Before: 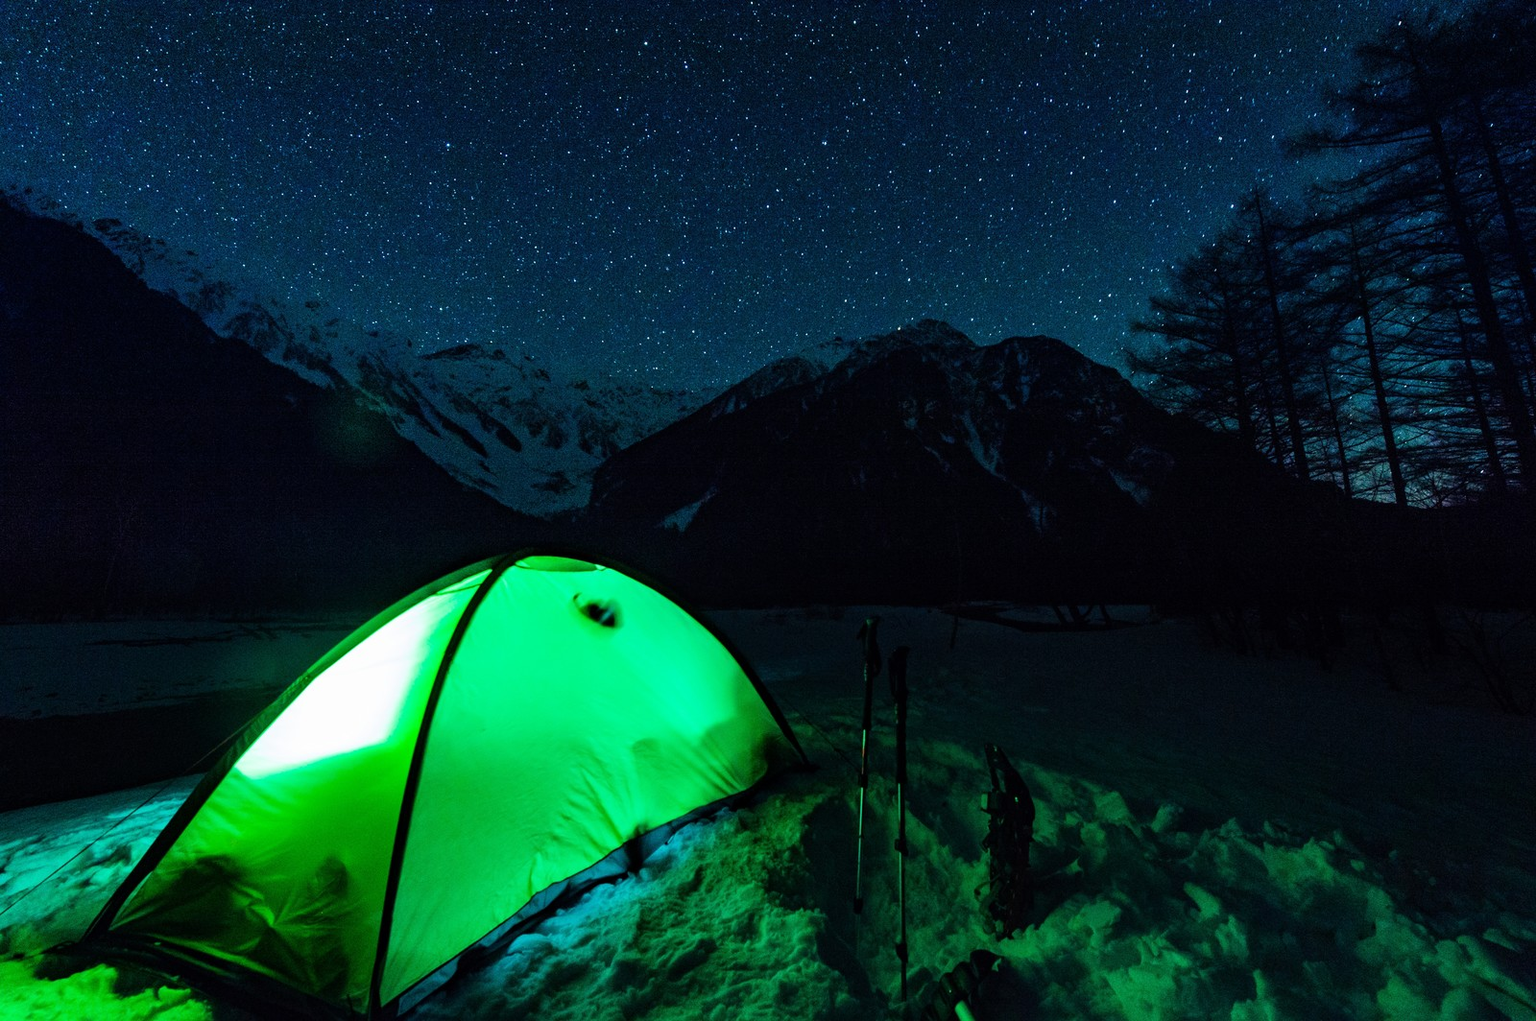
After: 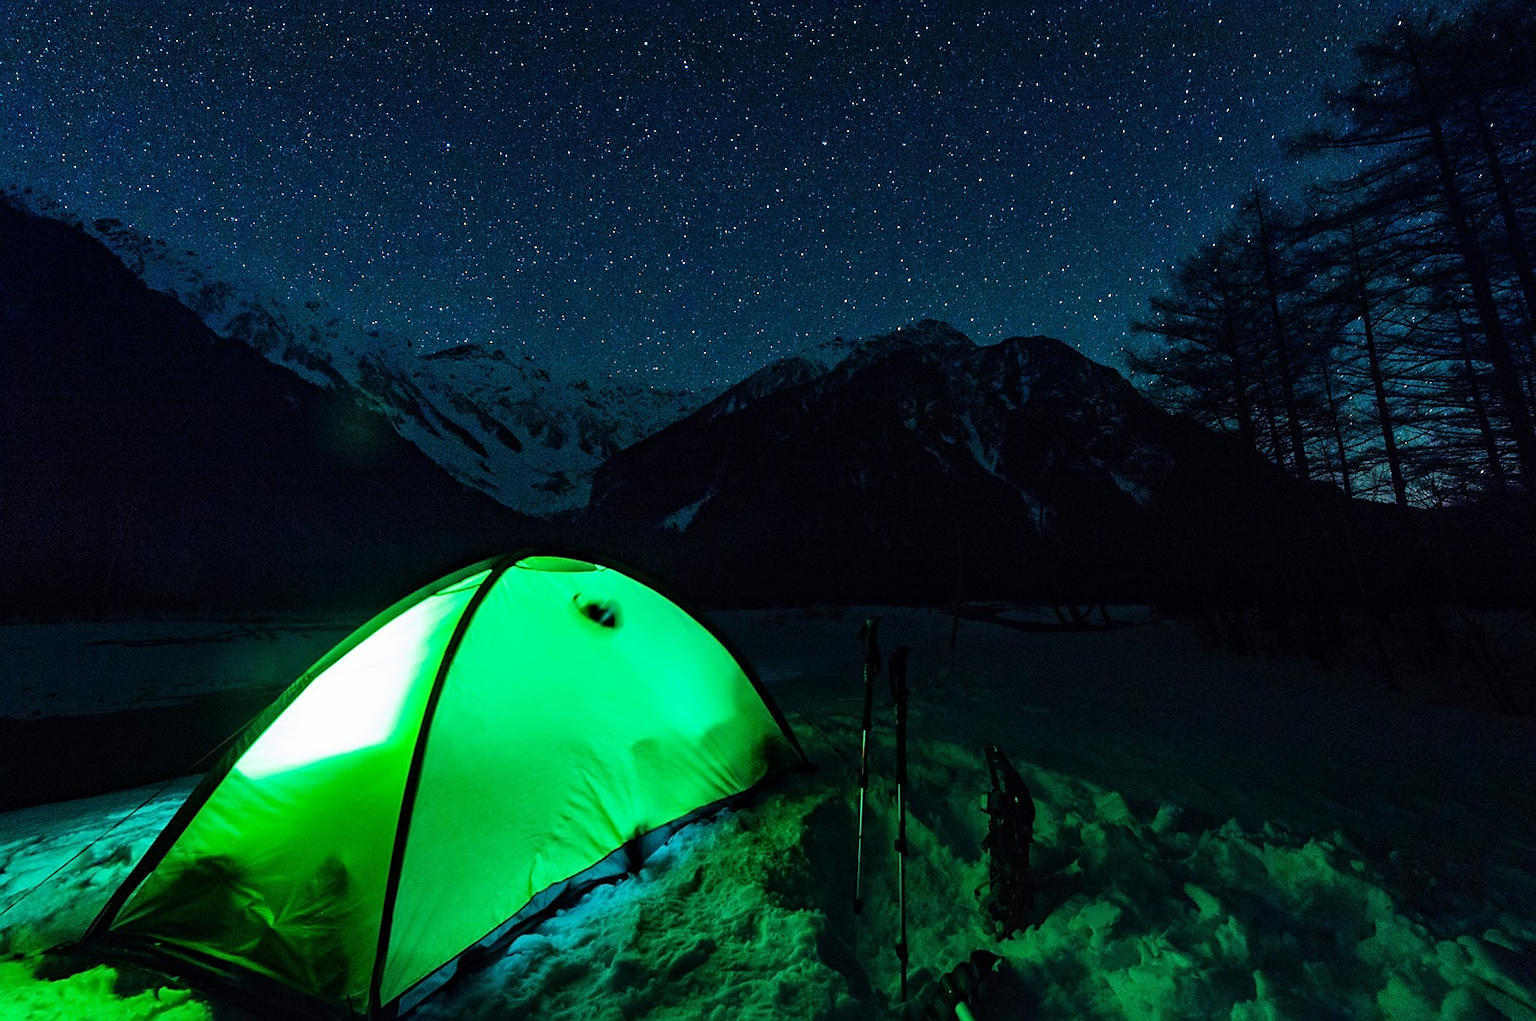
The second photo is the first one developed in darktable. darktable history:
sharpen: radius 1.483, amount 0.399, threshold 1.407
